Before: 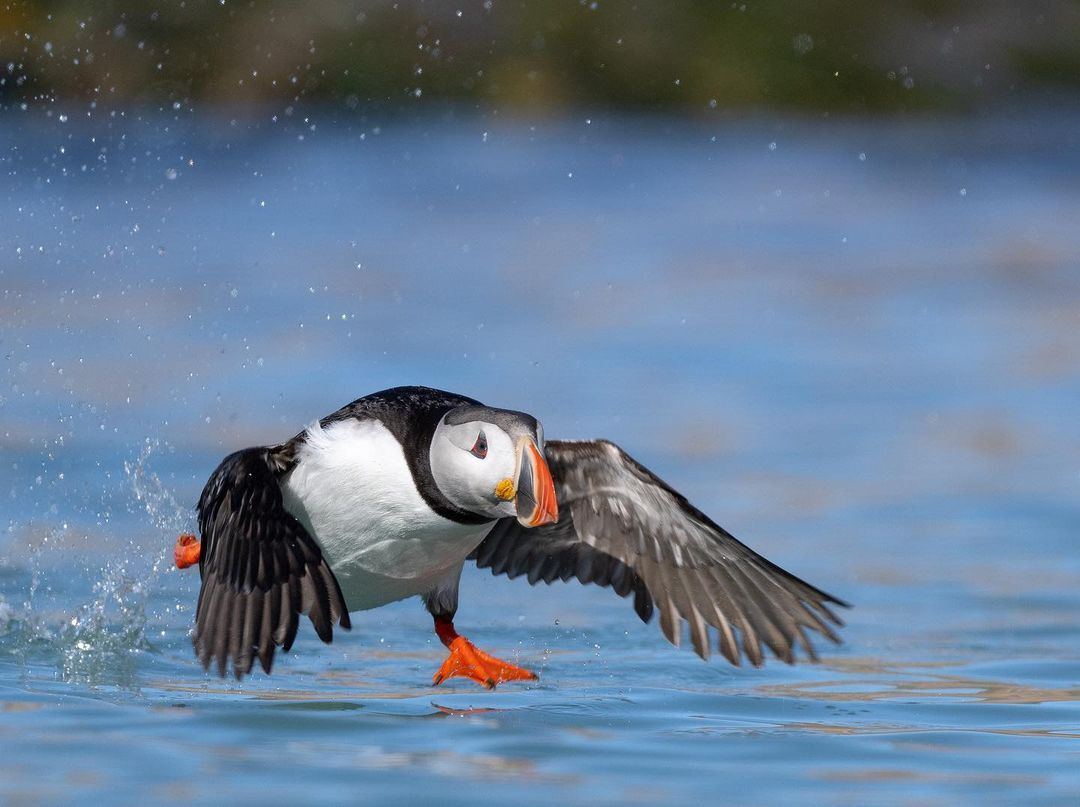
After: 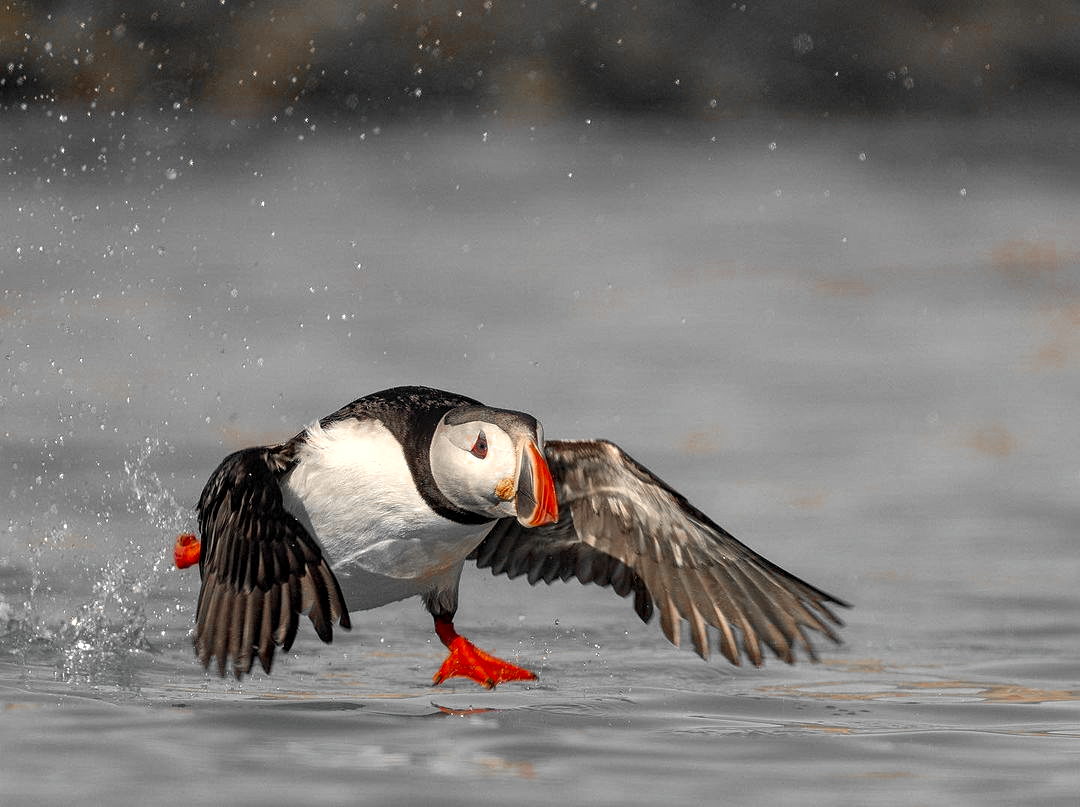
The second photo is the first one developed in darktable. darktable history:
color zones: curves: ch0 [(0, 0.497) (0.096, 0.361) (0.221, 0.538) (0.429, 0.5) (0.571, 0.5) (0.714, 0.5) (0.857, 0.5) (1, 0.497)]; ch1 [(0, 0.5) (0.143, 0.5) (0.257, -0.002) (0.429, 0.04) (0.571, -0.001) (0.714, -0.015) (0.857, 0.024) (1, 0.5)]
local contrast: on, module defaults
white balance: red 1.138, green 0.996, blue 0.812
sharpen: radius 1.272, amount 0.305, threshold 0
